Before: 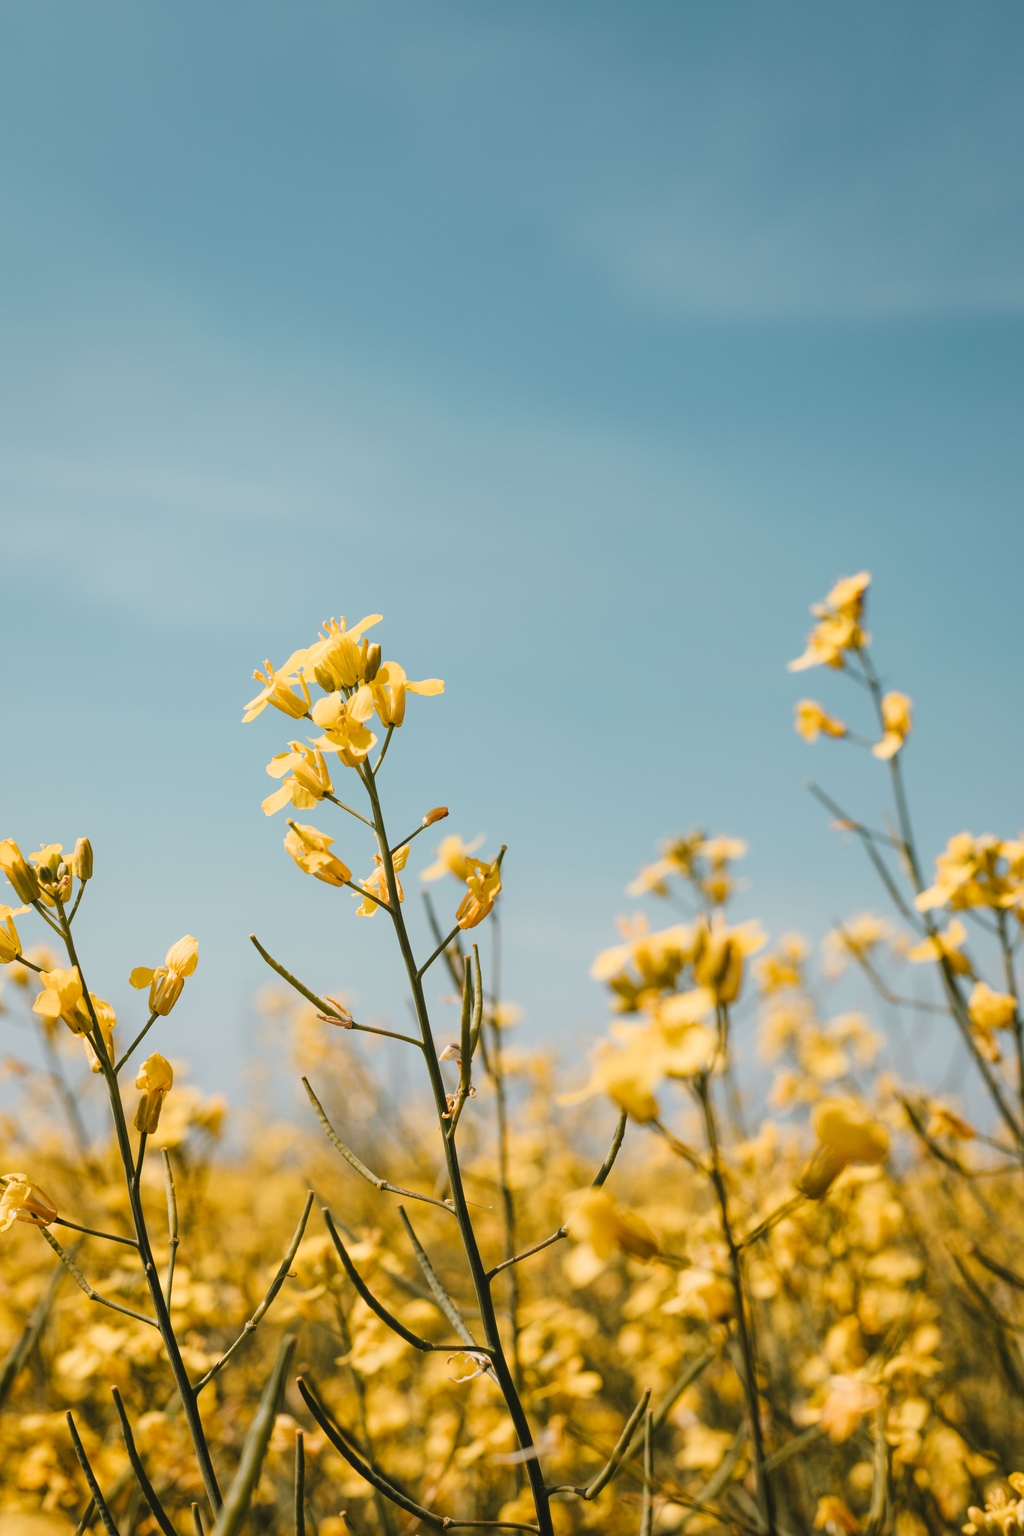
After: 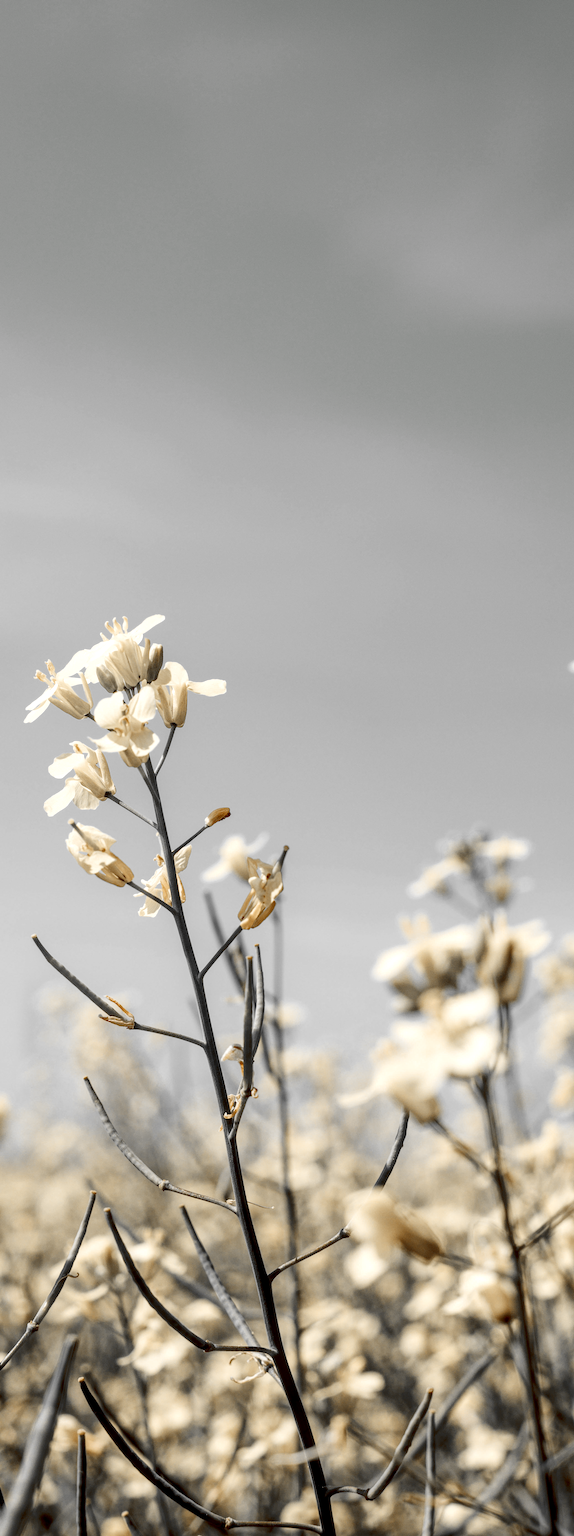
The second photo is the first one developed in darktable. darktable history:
crop: left 21.328%, right 22.594%
exposure: black level correction 0.014, compensate highlight preservation false
local contrast: on, module defaults
color correction: highlights a* 0.098, highlights b* 29.71, shadows a* -0.218, shadows b* 21.85
color zones: curves: ch0 [(0, 0.497) (0.096, 0.361) (0.221, 0.538) (0.429, 0.5) (0.571, 0.5) (0.714, 0.5) (0.857, 0.5) (1, 0.497)]; ch1 [(0, 0.5) (0.143, 0.5) (0.257, -0.002) (0.429, 0.04) (0.571, -0.001) (0.714, -0.015) (0.857, 0.024) (1, 0.5)]
velvia: on, module defaults
